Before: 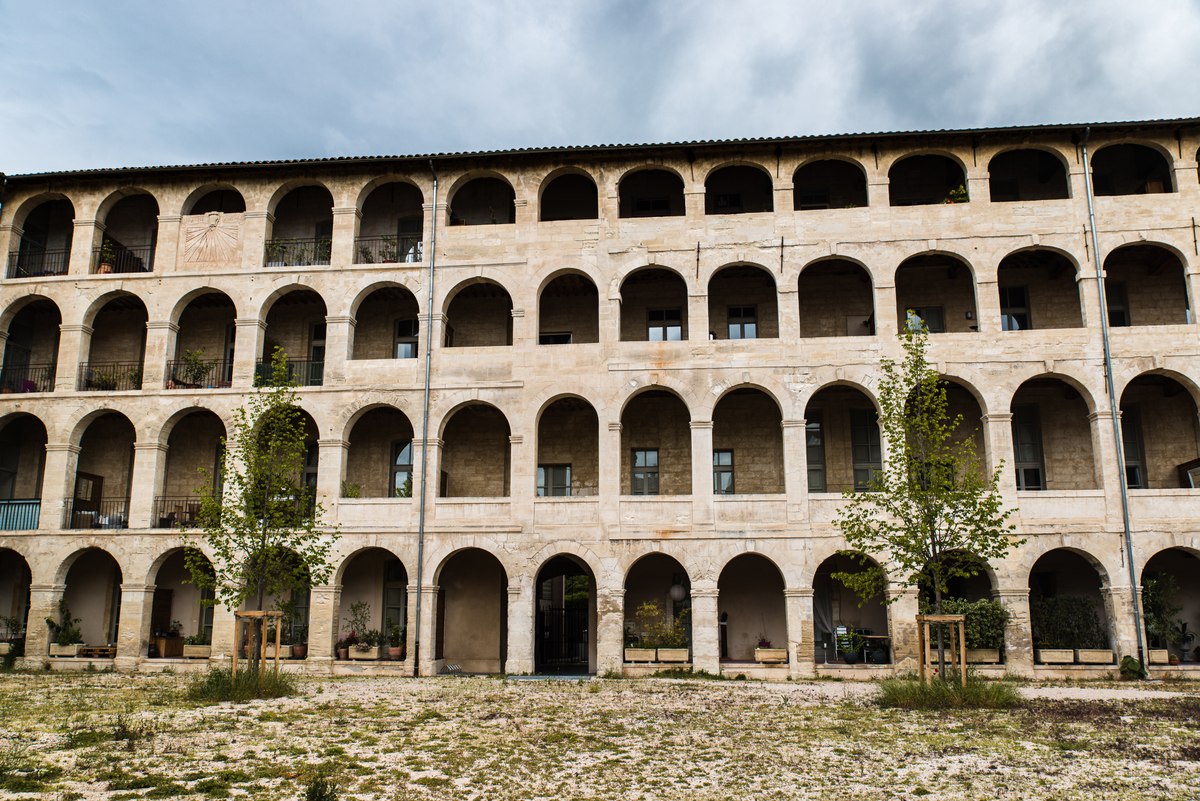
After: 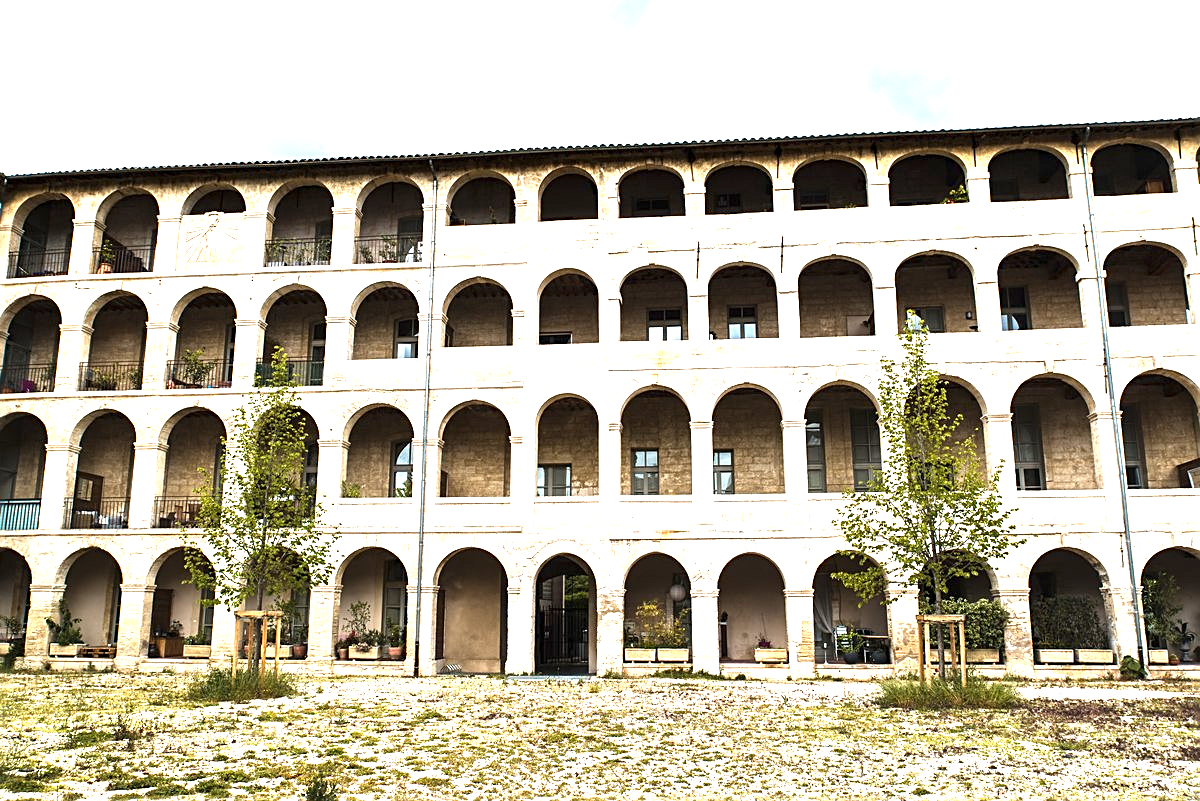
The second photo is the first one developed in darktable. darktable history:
exposure: black level correction 0, exposure 1.574 EV, compensate highlight preservation false
sharpen: on, module defaults
